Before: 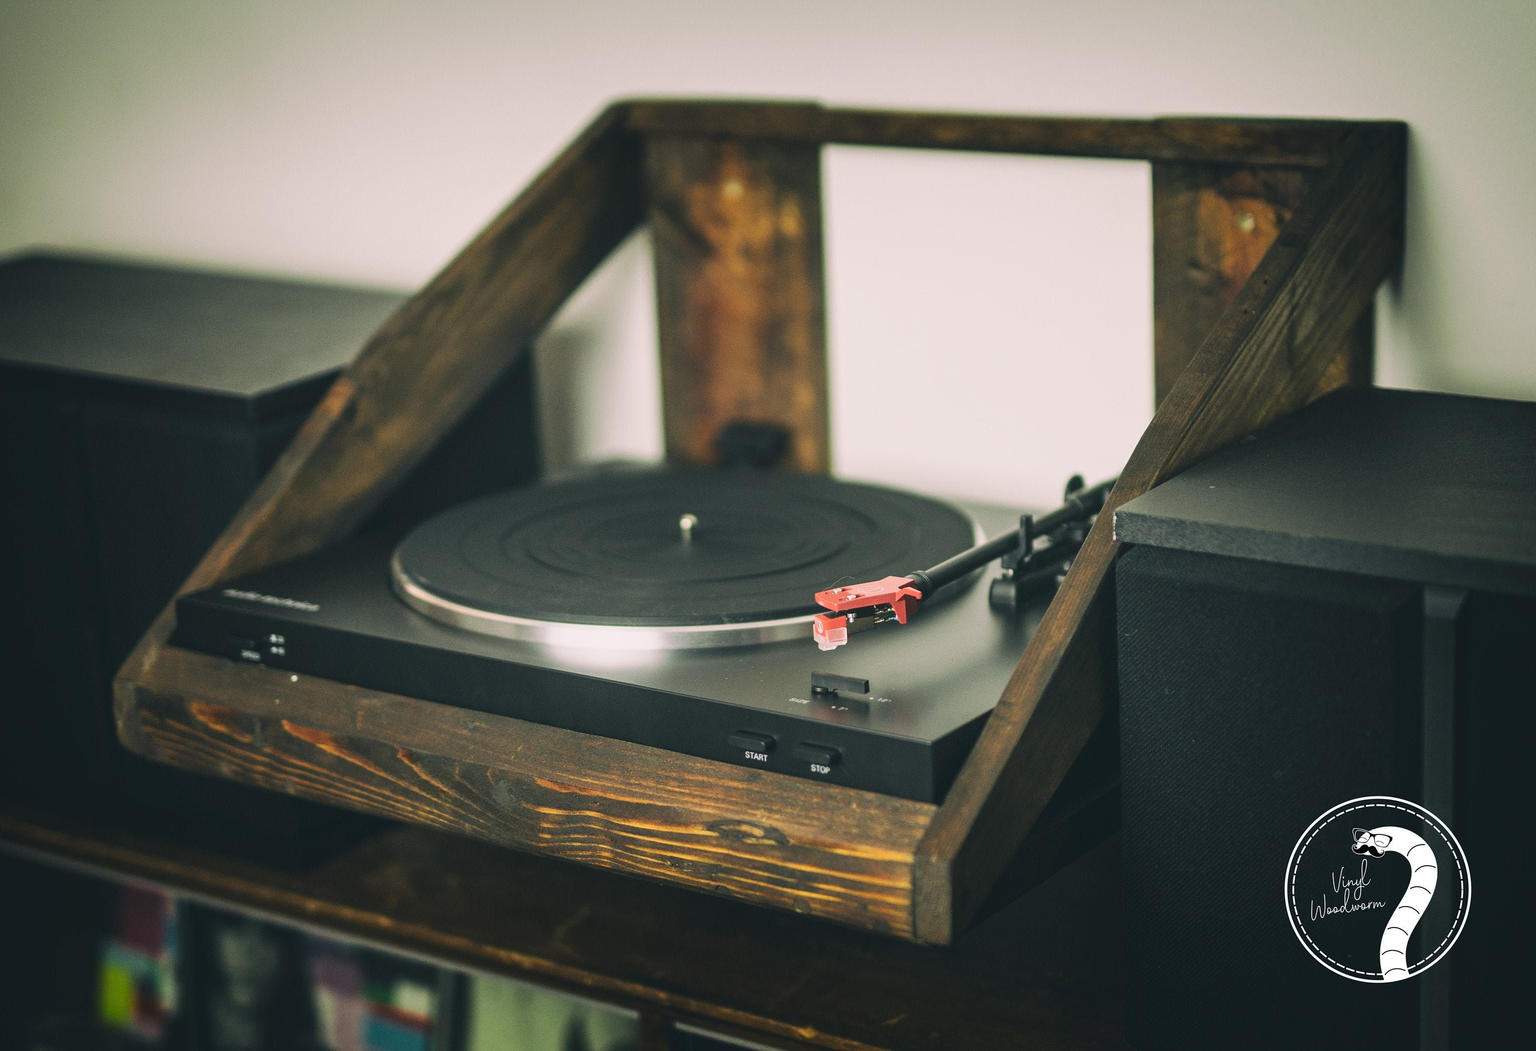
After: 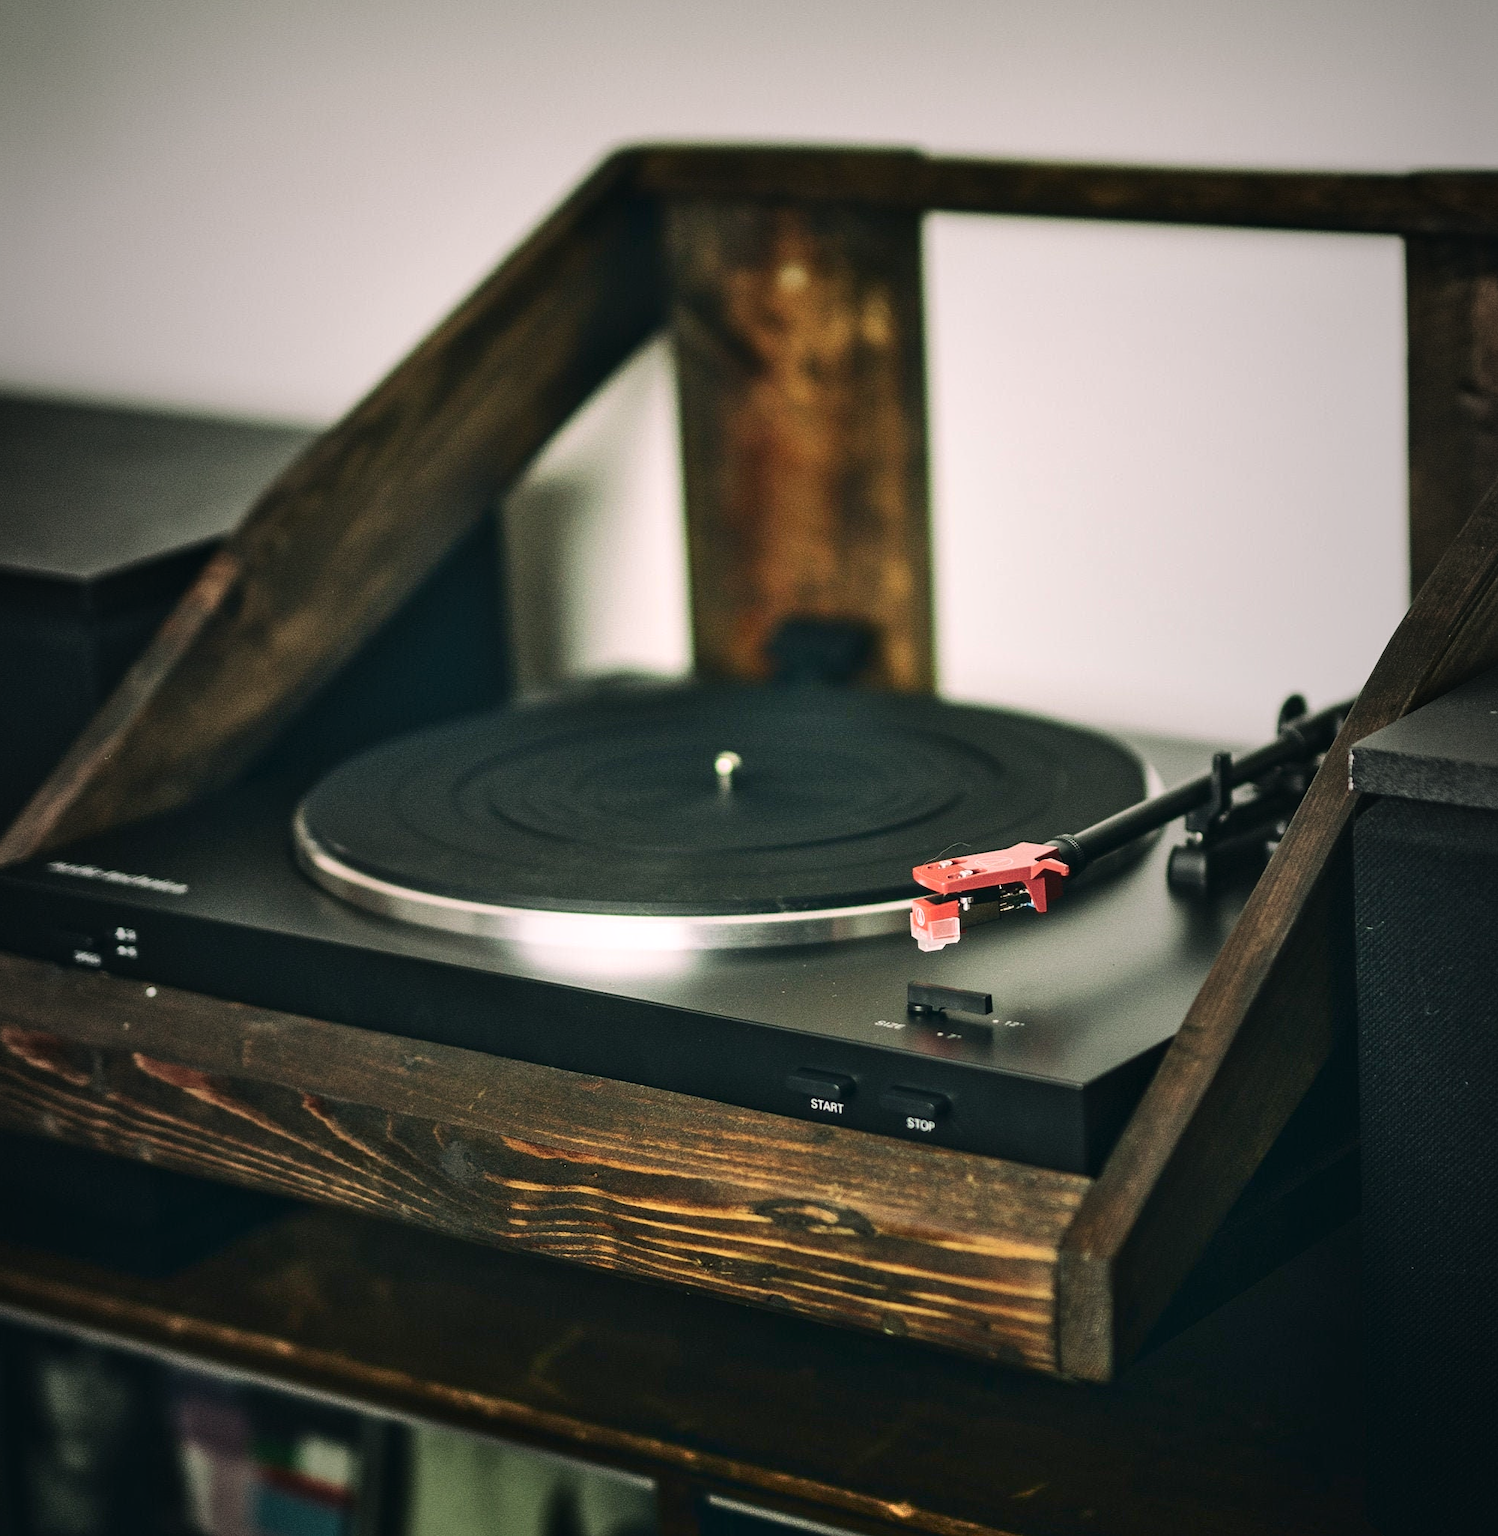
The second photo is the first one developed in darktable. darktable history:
contrast brightness saturation: contrast 0.192, brightness -0.113, saturation 0.212
vignetting: fall-off start 18.24%, fall-off radius 136.86%, width/height ratio 0.626, shape 0.587
crop and rotate: left 12.465%, right 20.821%
shadows and highlights: radius 46.17, white point adjustment 6.49, compress 79.68%, soften with gaussian
